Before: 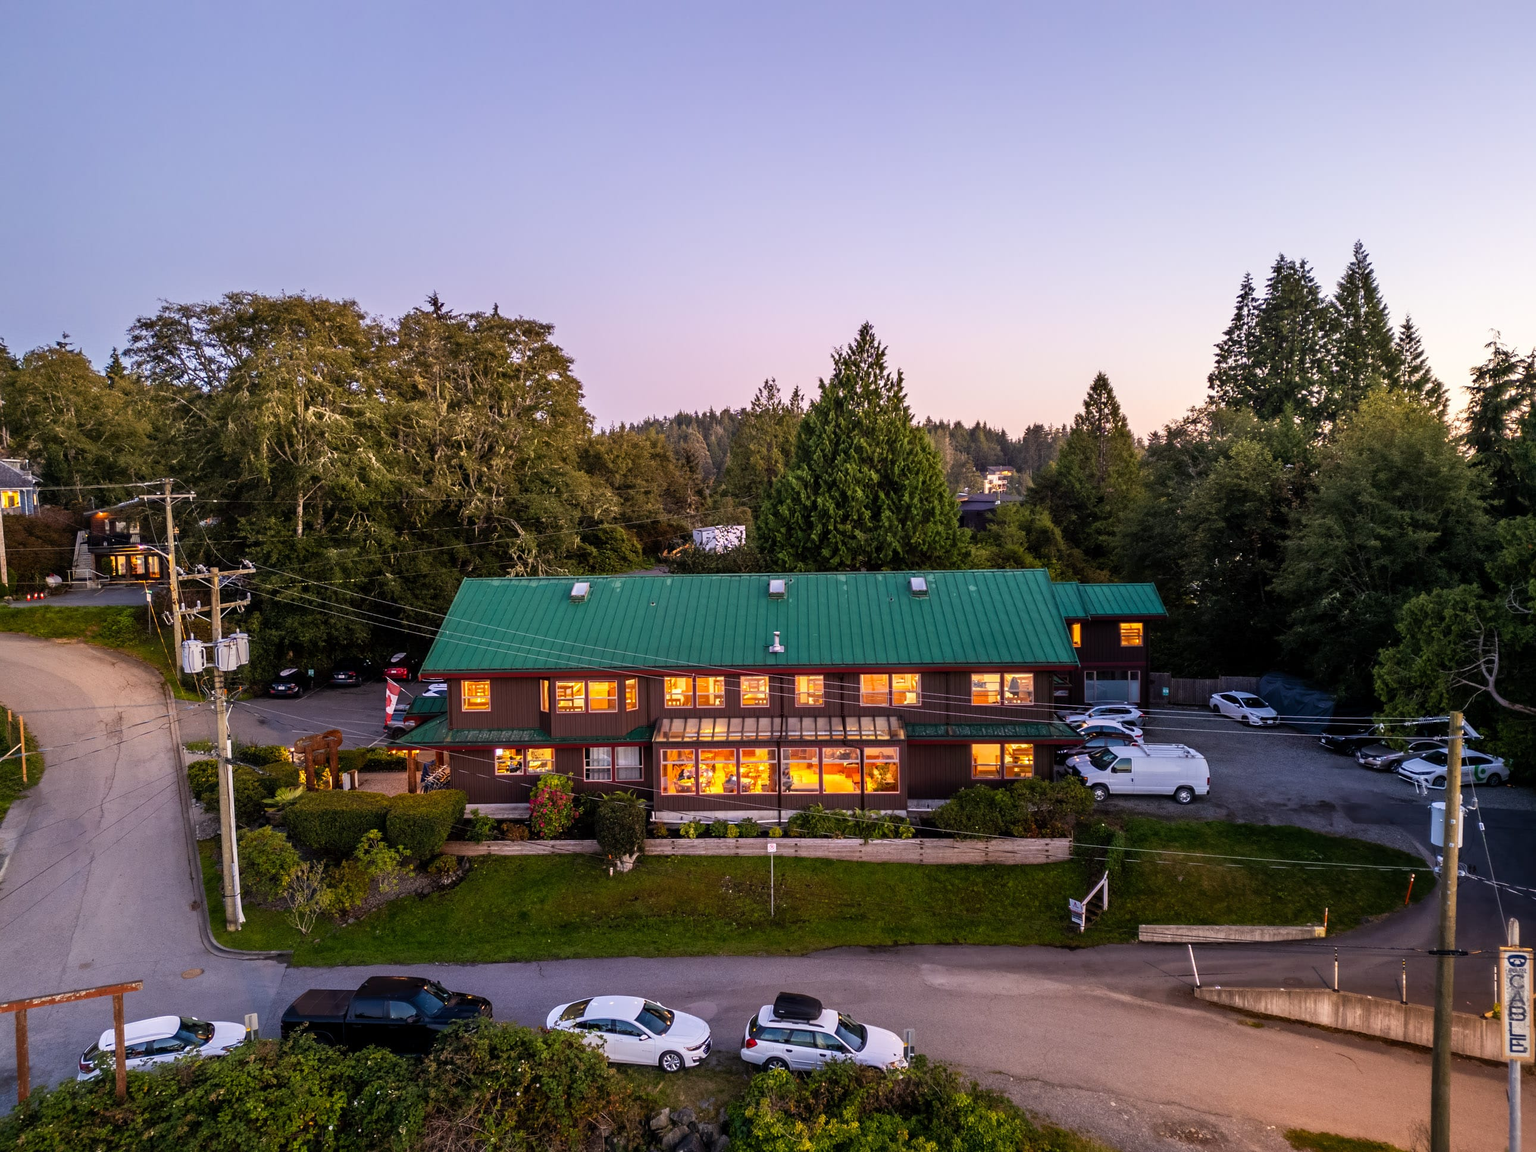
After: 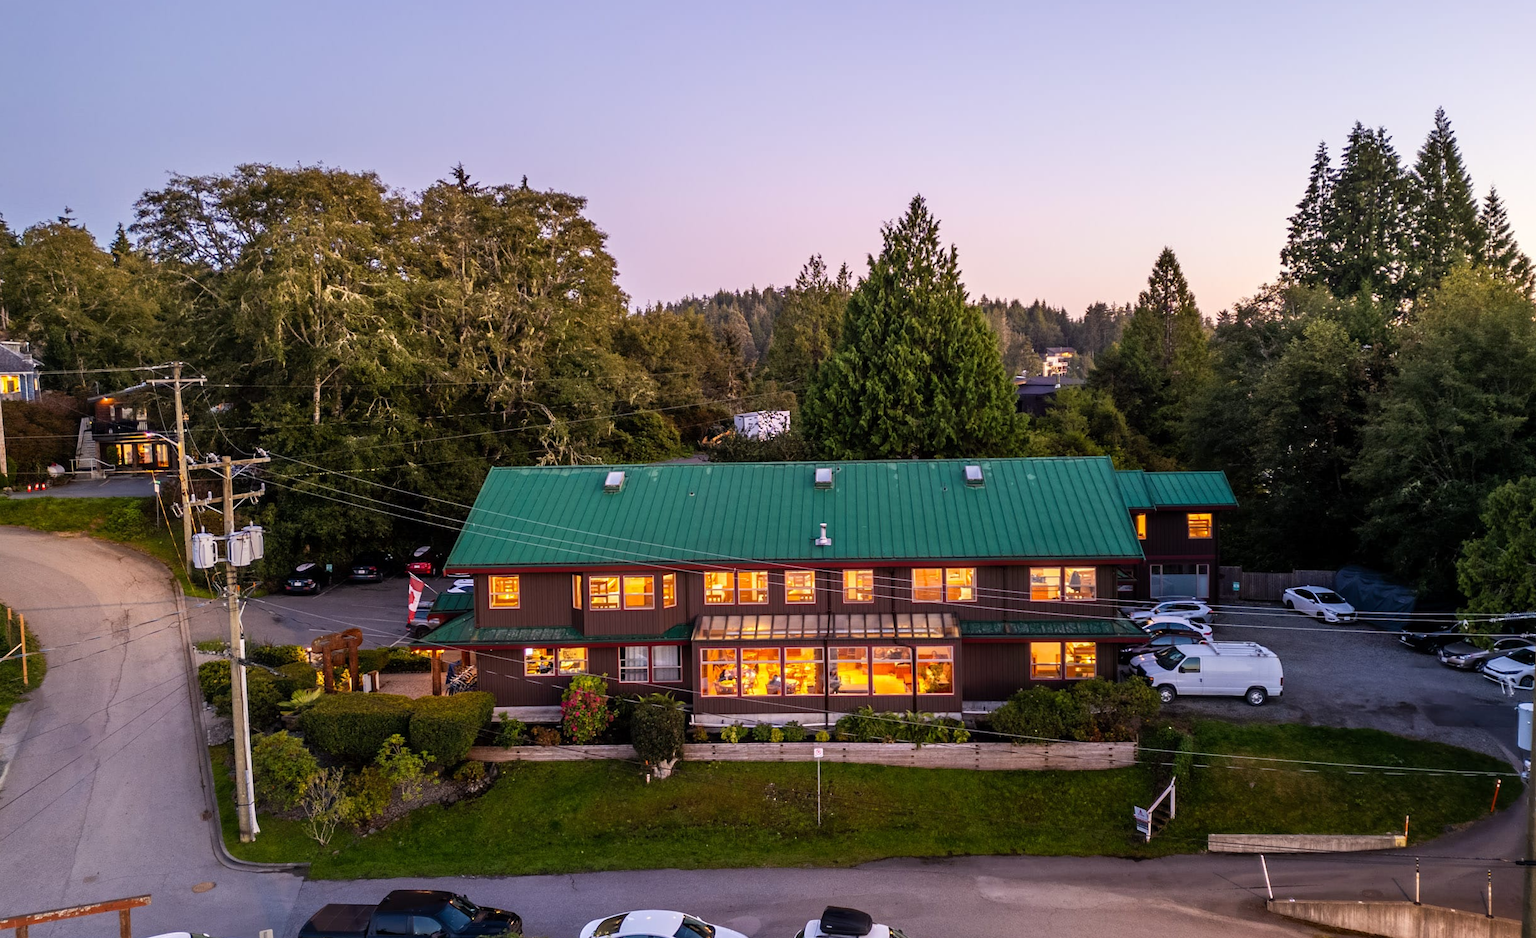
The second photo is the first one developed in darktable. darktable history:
crop and rotate: angle 0.089°, top 11.964%, right 5.542%, bottom 11.107%
